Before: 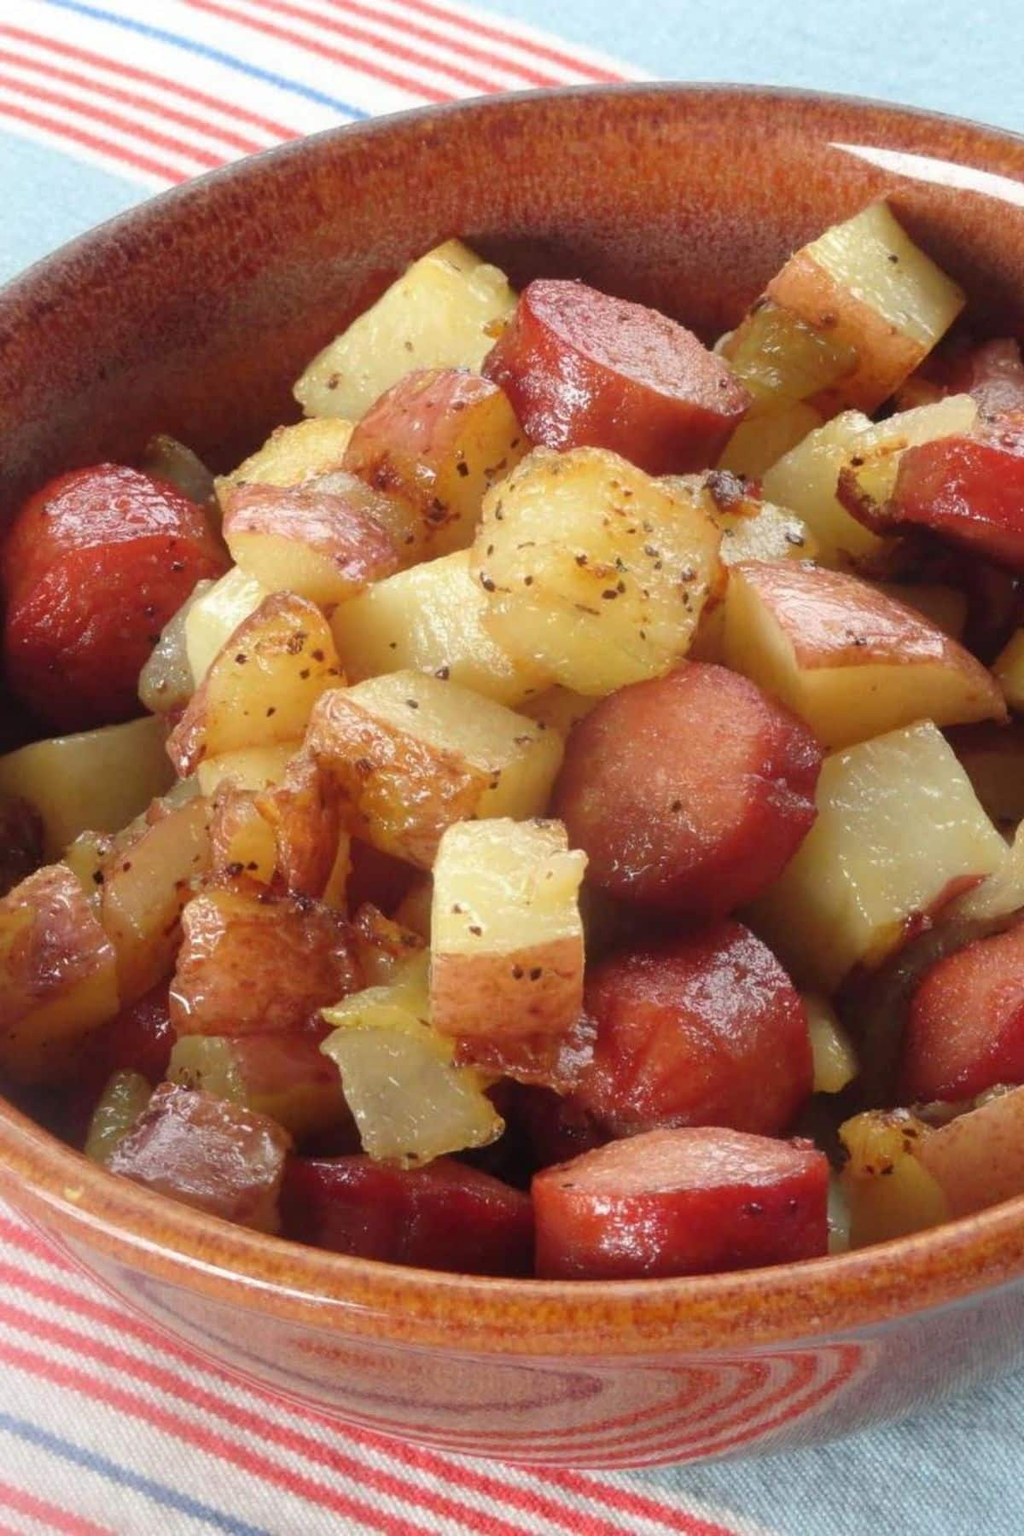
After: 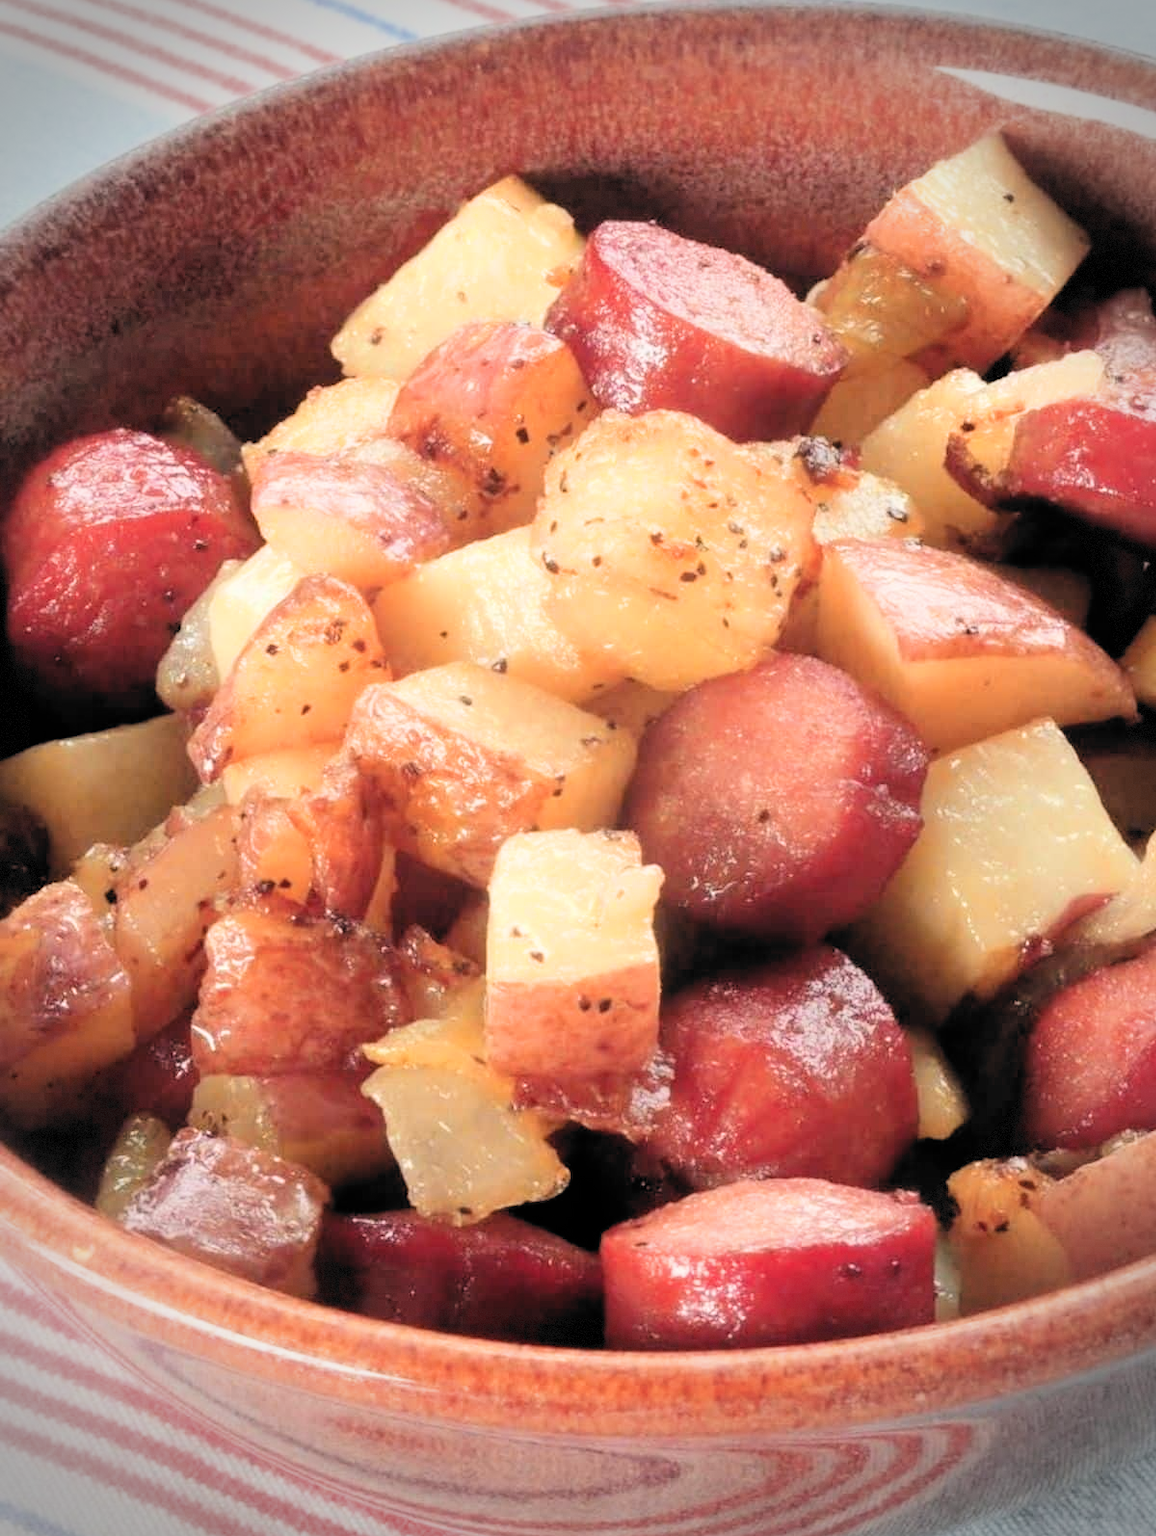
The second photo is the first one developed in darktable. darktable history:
vignetting: fall-off start 71.61%, brightness -0.575, dithering 8-bit output
crop and rotate: top 5.451%, bottom 5.954%
color zones: curves: ch1 [(0, 0.469) (0.072, 0.457) (0.243, 0.494) (0.429, 0.5) (0.571, 0.5) (0.714, 0.5) (0.857, 0.5) (1, 0.469)]; ch2 [(0, 0.499) (0.143, 0.467) (0.242, 0.436) (0.429, 0.493) (0.571, 0.5) (0.714, 0.5) (0.857, 0.5) (1, 0.499)]
filmic rgb: black relative exposure -5.06 EV, white relative exposure 3.96 EV, hardness 2.88, contrast 1.299, highlights saturation mix -30.46%, color science v6 (2022)
tone equalizer: -8 EV -0.395 EV, -7 EV -0.36 EV, -6 EV -0.37 EV, -5 EV -0.245 EV, -3 EV 0.246 EV, -2 EV 0.332 EV, -1 EV 0.401 EV, +0 EV 0.428 EV
exposure: exposure 0.436 EV, compensate highlight preservation false
